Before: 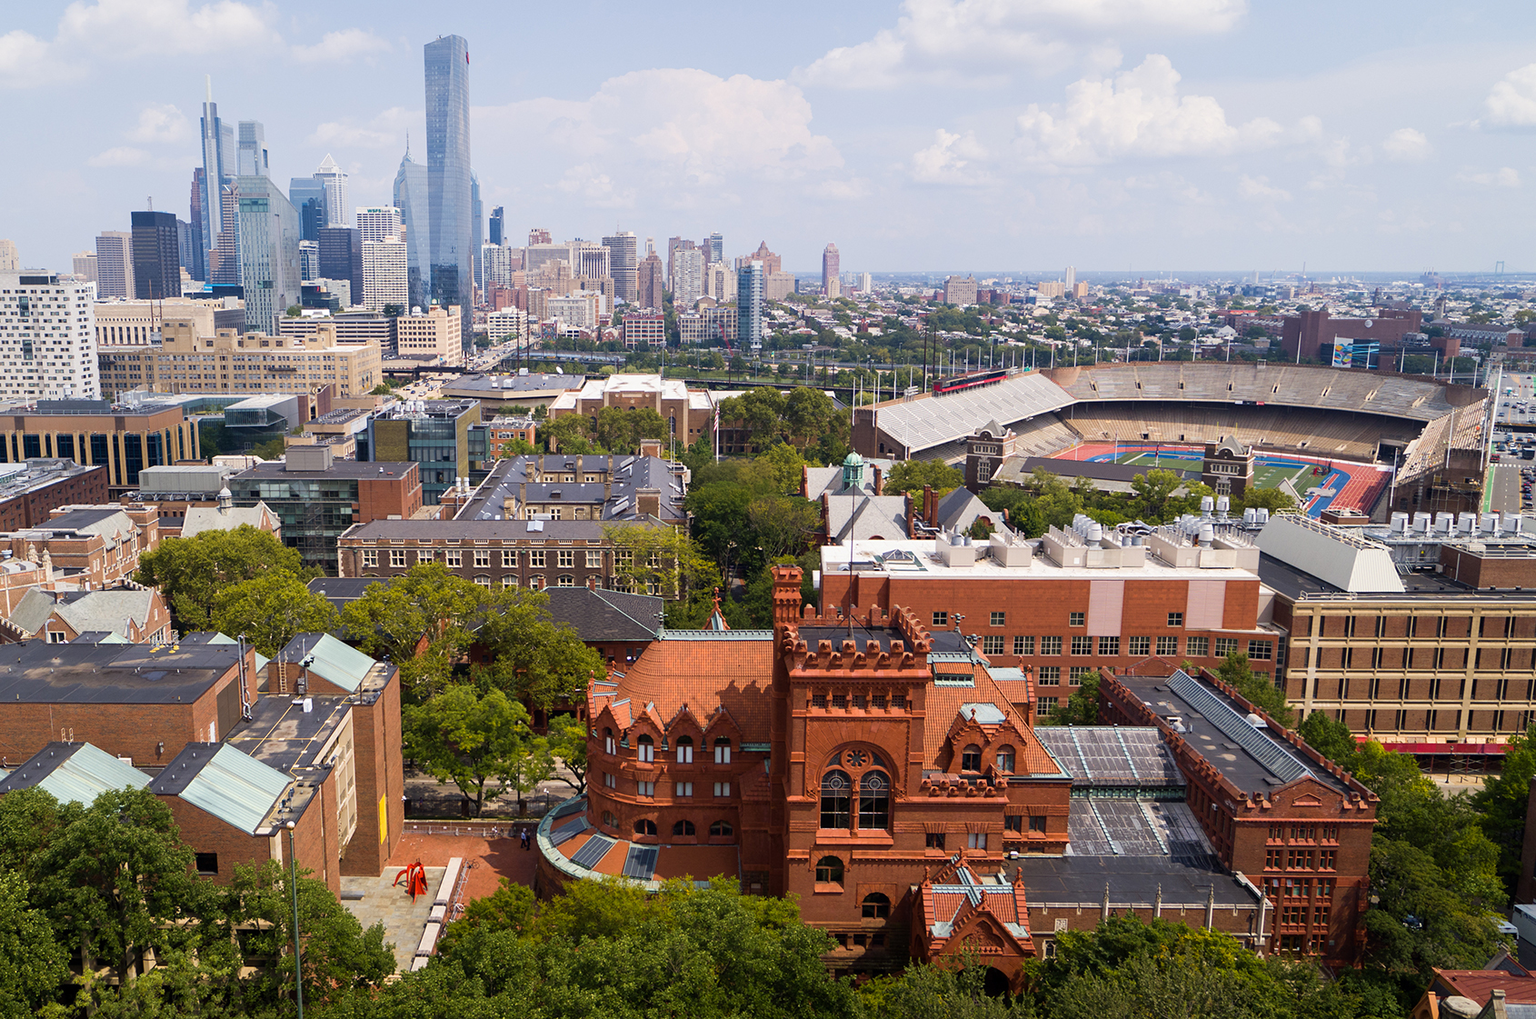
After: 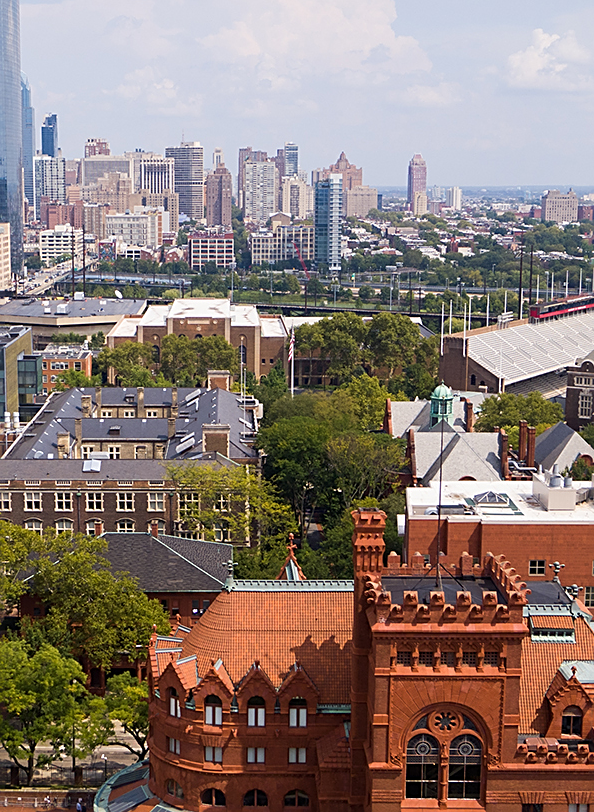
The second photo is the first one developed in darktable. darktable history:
sharpen: on, module defaults
crop and rotate: left 29.476%, top 10.214%, right 35.32%, bottom 17.333%
